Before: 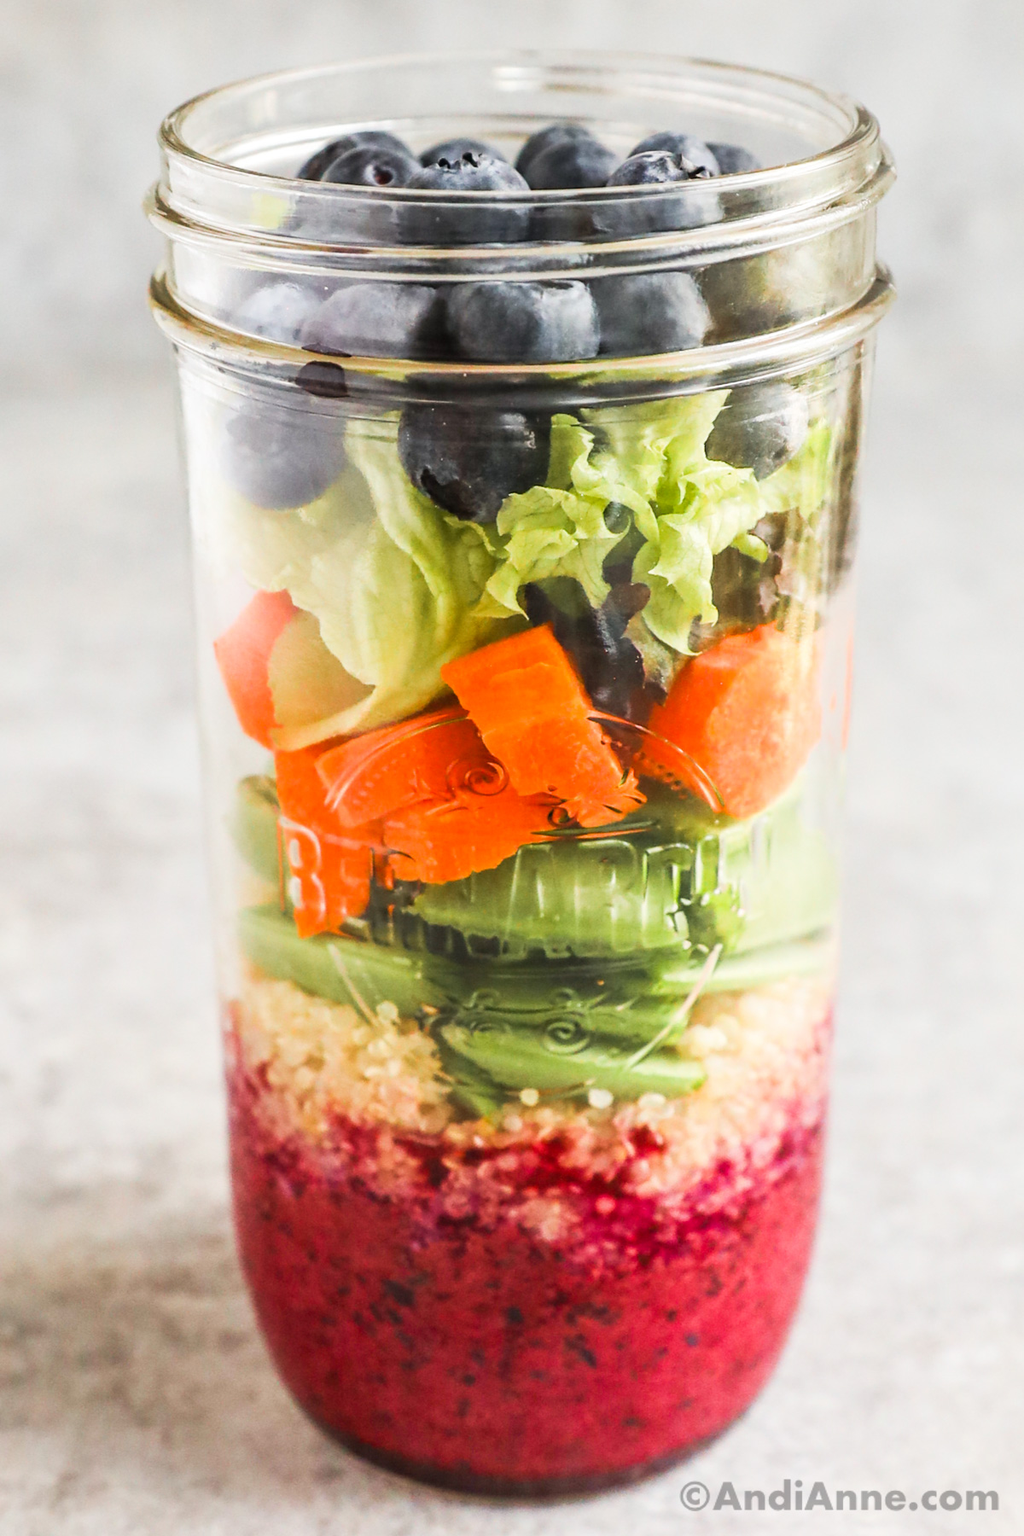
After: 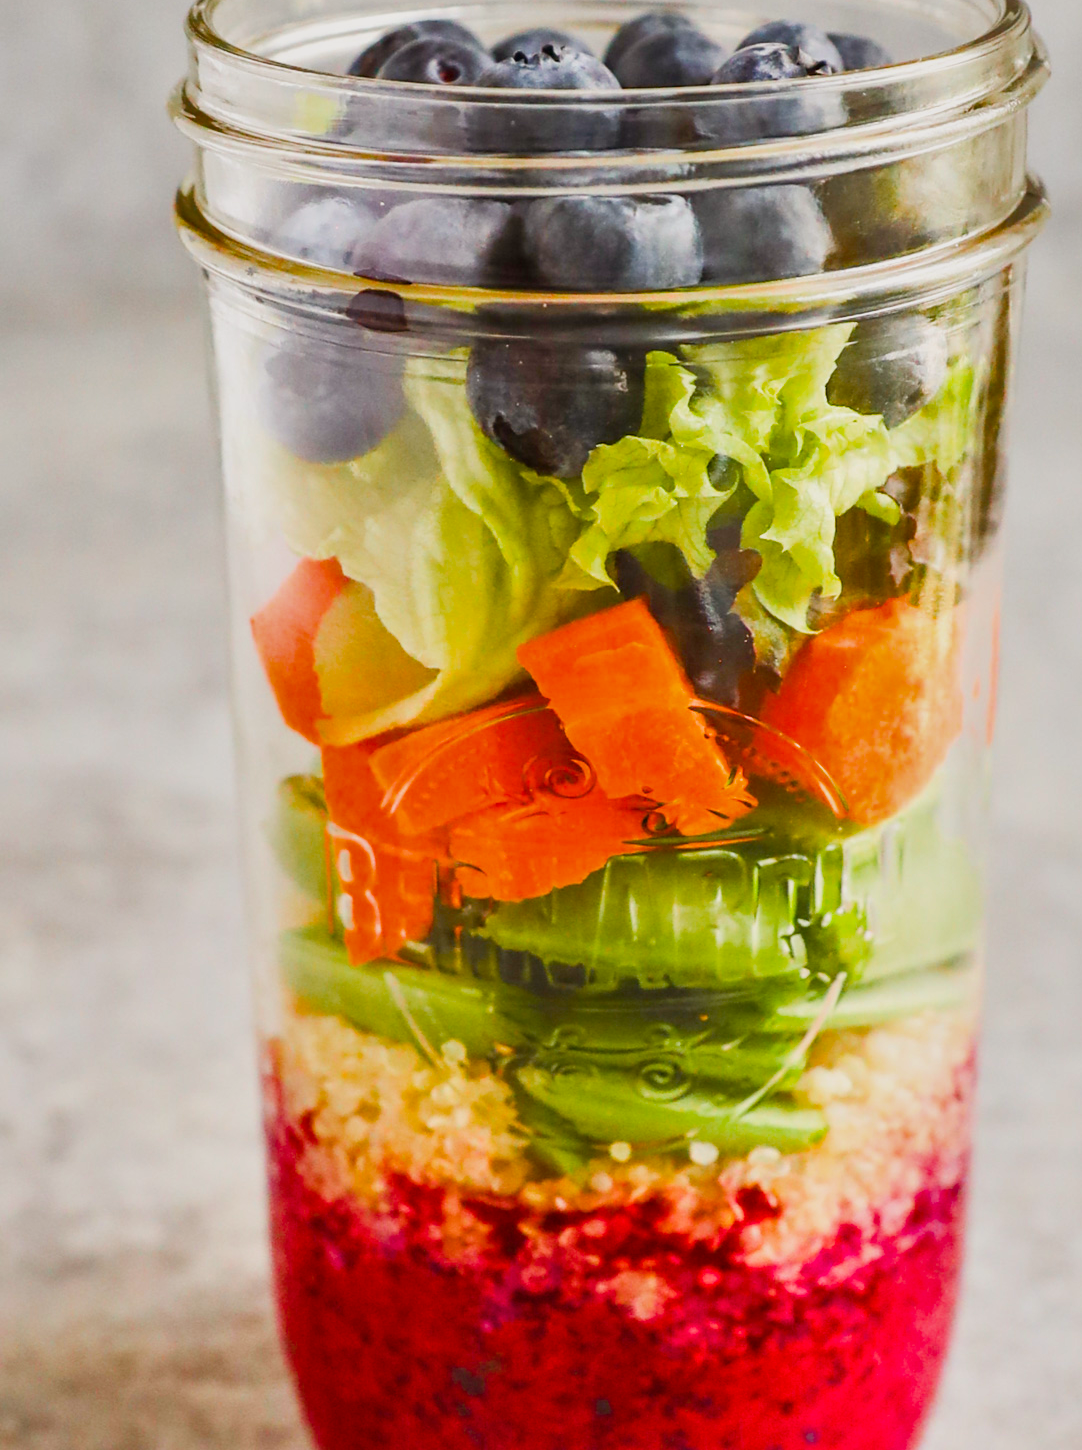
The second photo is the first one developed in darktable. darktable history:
shadows and highlights: soften with gaussian
crop: top 7.468%, right 9.807%, bottom 11.974%
color balance rgb: power › luminance -3.687%, power › chroma 0.55%, power › hue 39.27°, highlights gain › chroma 0.153%, highlights gain › hue 332.91°, perceptual saturation grading › global saturation 36.3%, perceptual saturation grading › shadows 36.11%, contrast -10.452%
